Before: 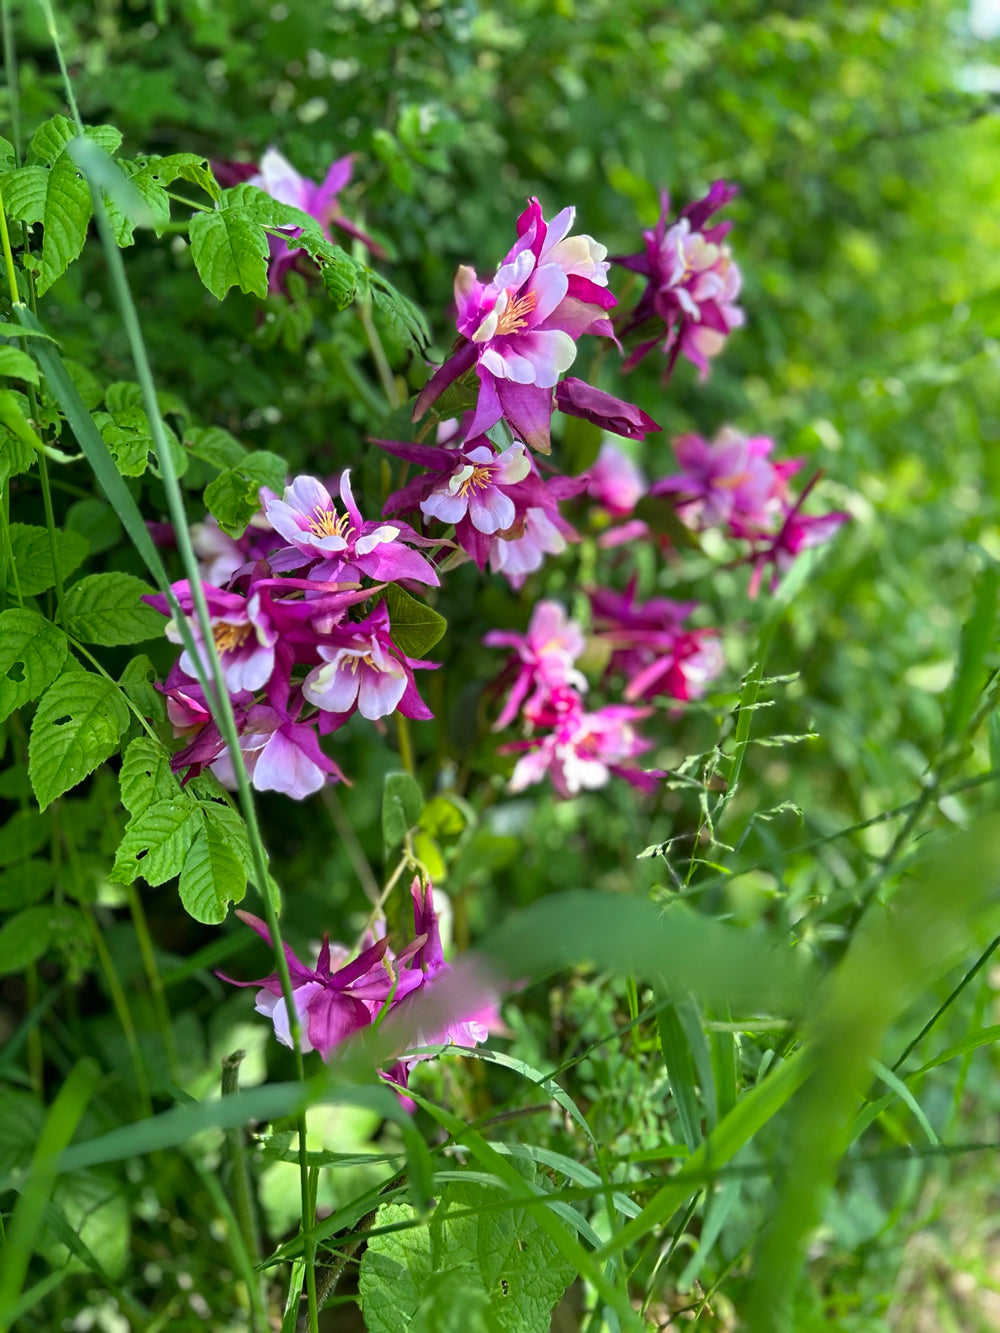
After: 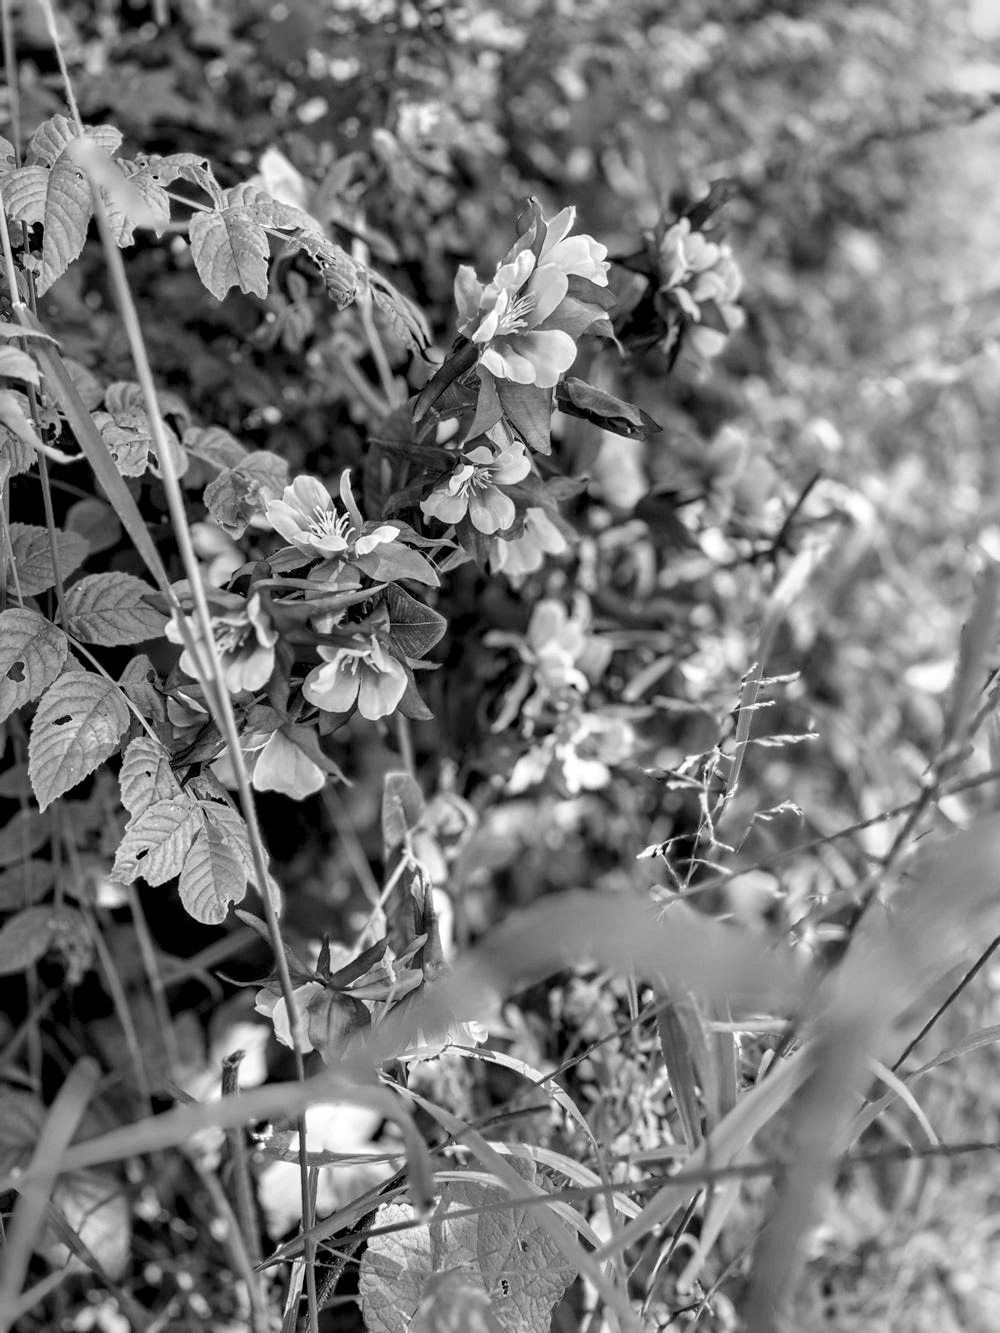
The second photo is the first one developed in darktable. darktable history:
vignetting: brightness -0.233, saturation 0.141
exposure: exposure 0.4 EV, compensate highlight preservation false
filmic rgb: black relative exposure -7.65 EV, white relative exposure 4.56 EV, hardness 3.61, color science v6 (2022)
local contrast: highlights 60%, shadows 60%, detail 160%
contrast brightness saturation: saturation -1
